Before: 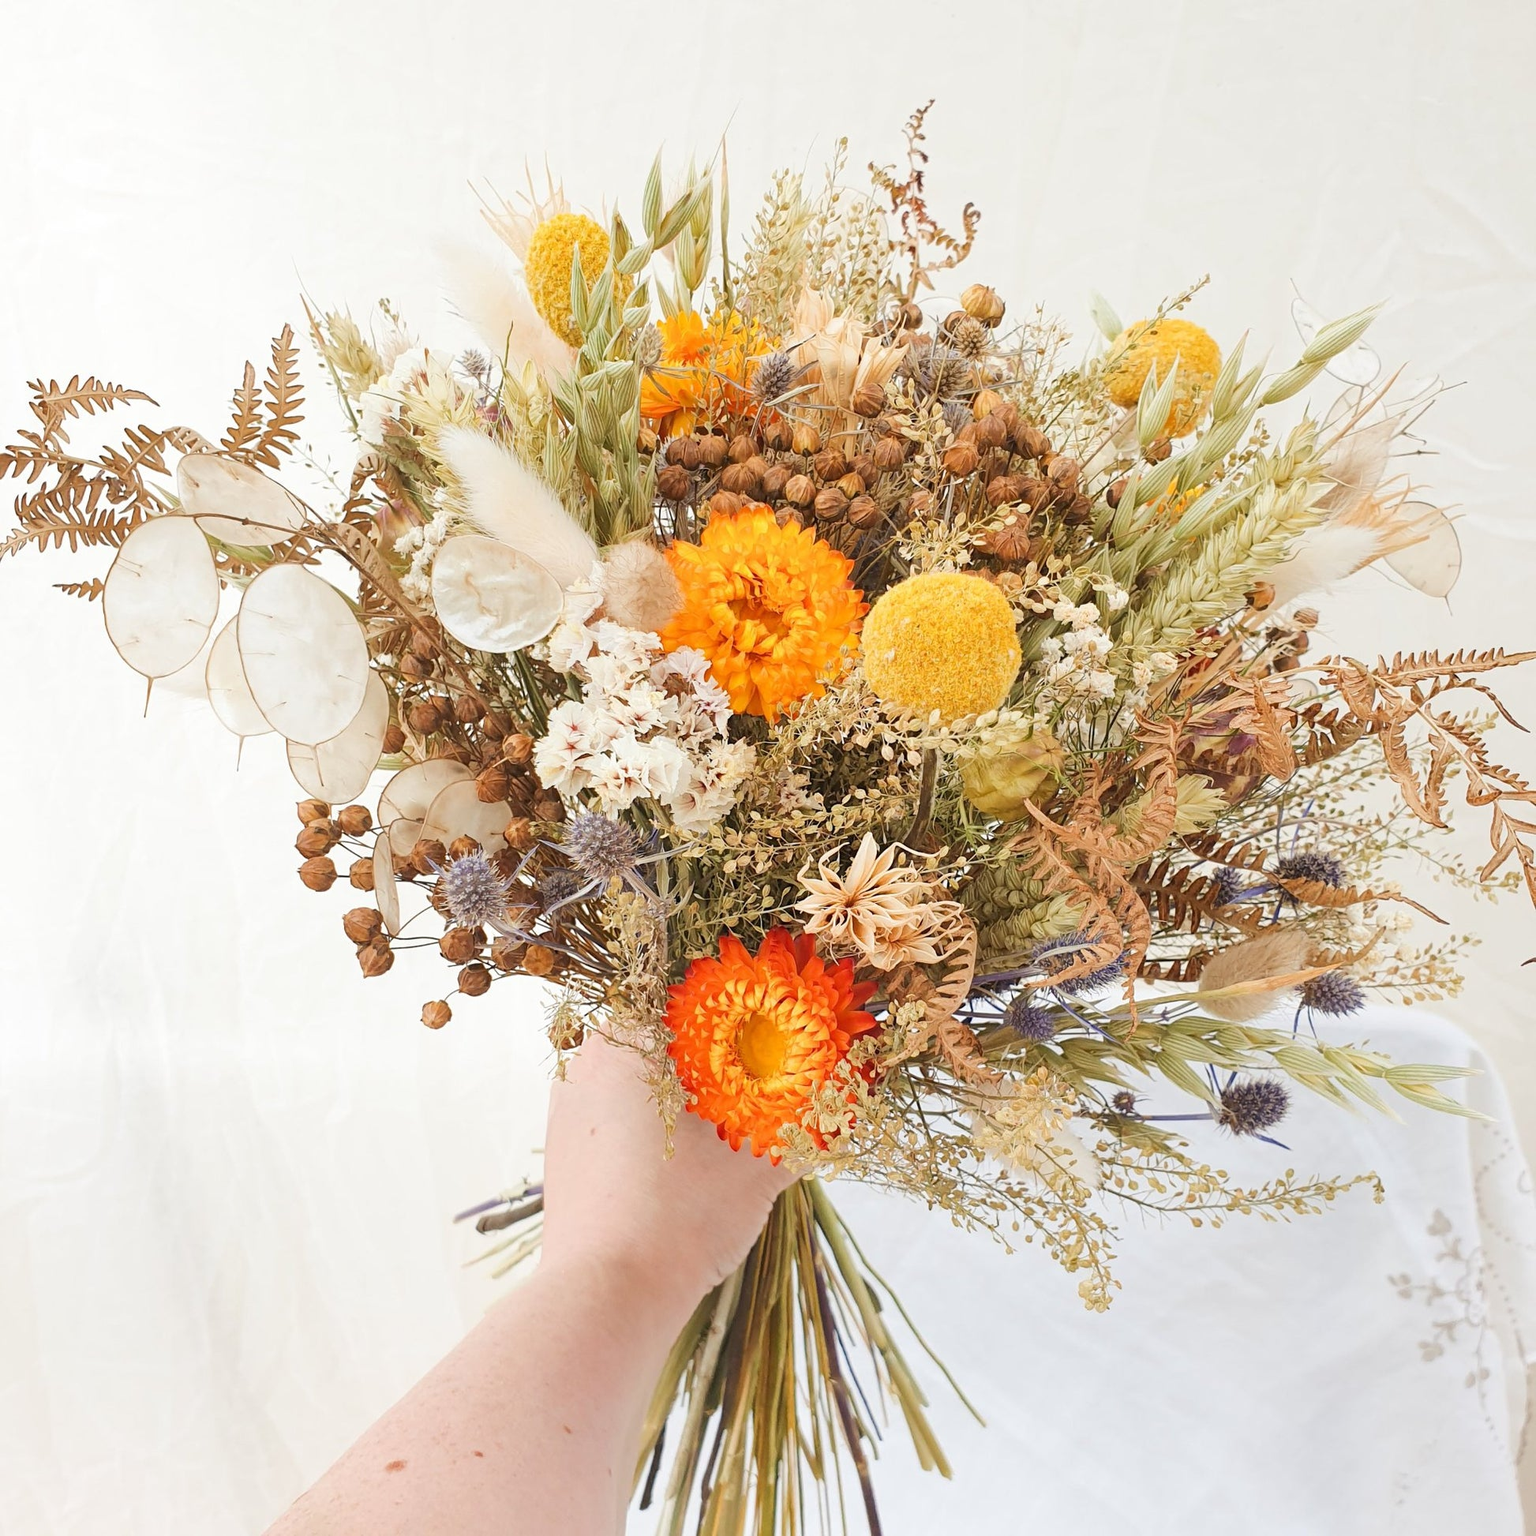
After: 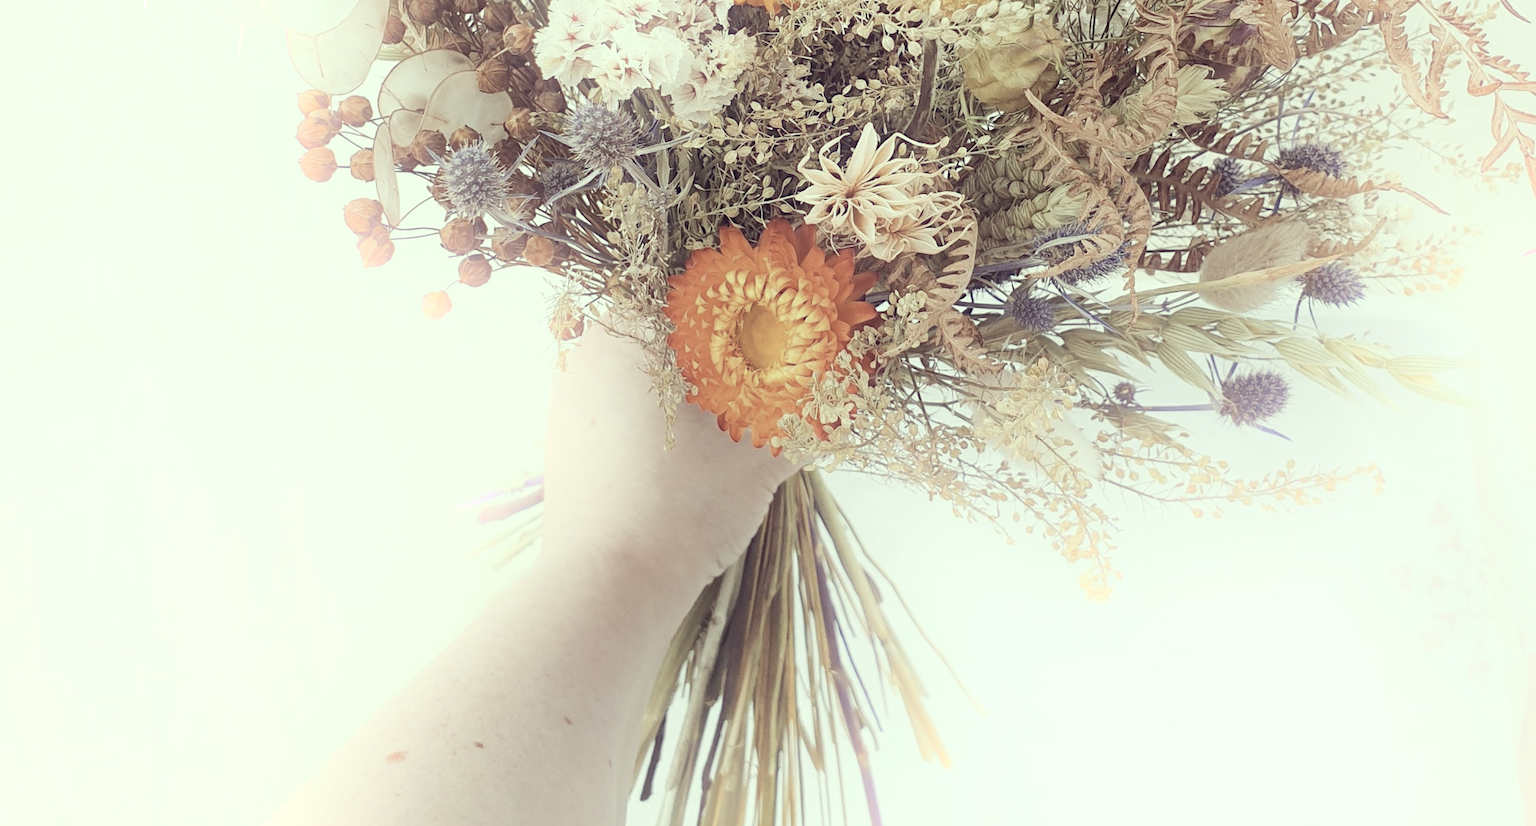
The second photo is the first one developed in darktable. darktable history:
crop and rotate: top 46.237%
color correction: highlights a* -20.17, highlights b* 20.27, shadows a* 20.03, shadows b* -20.46, saturation 0.43
bloom: size 16%, threshold 98%, strength 20%
